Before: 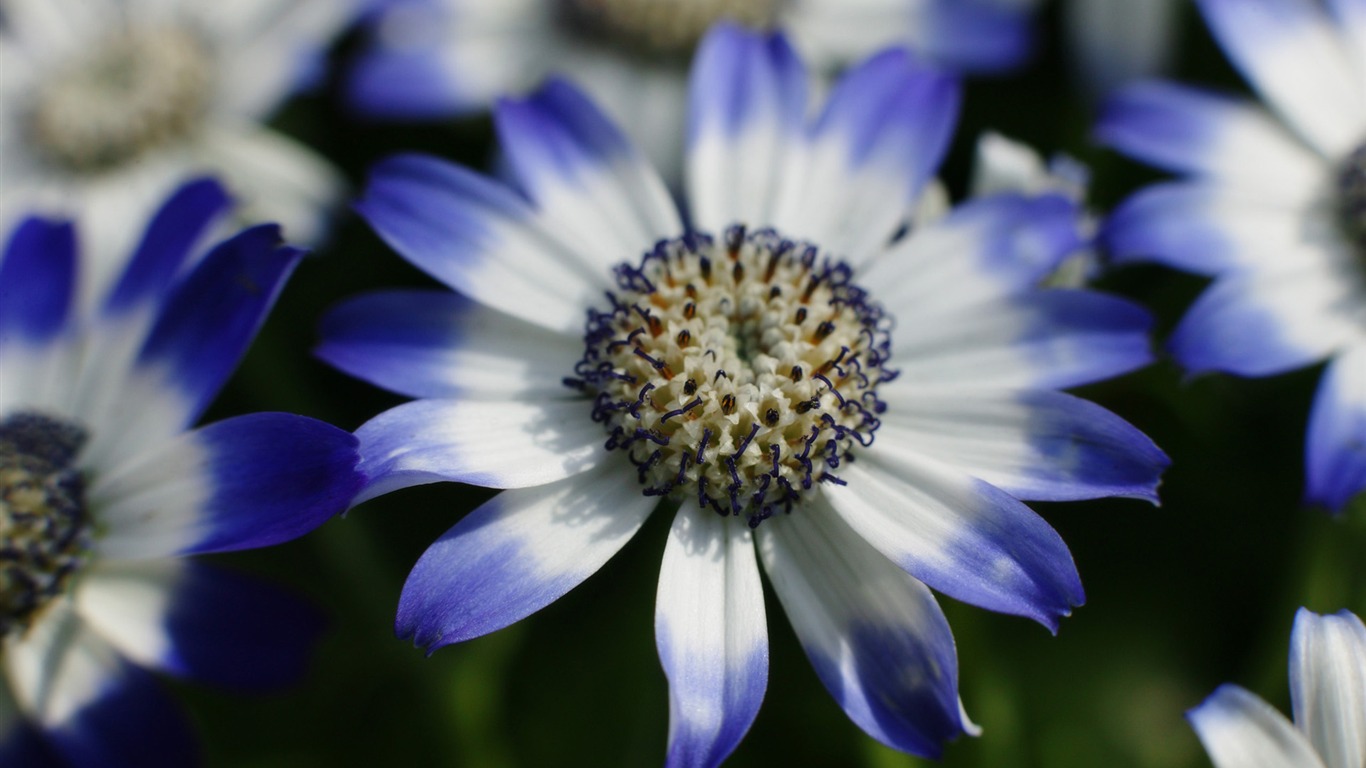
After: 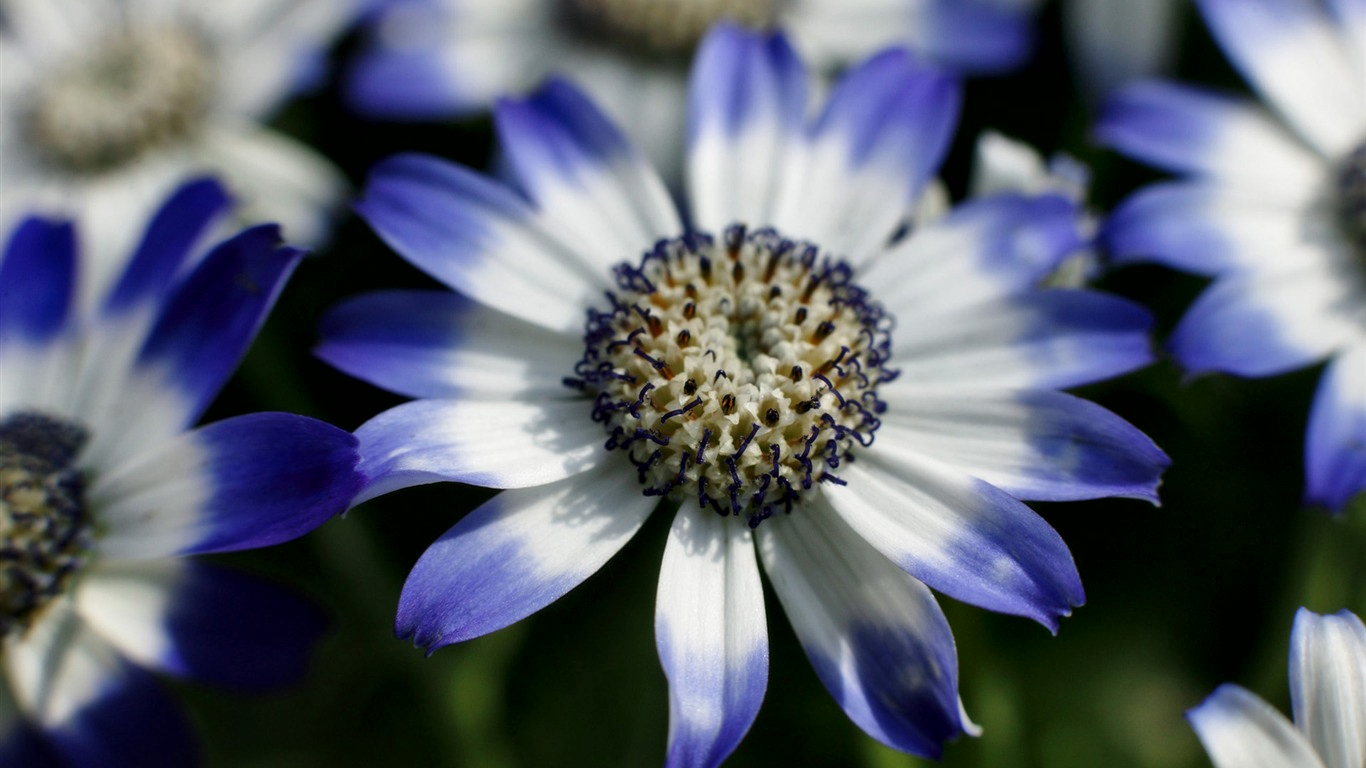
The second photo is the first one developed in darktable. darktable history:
local contrast: mode bilateral grid, contrast 20, coarseness 50, detail 159%, midtone range 0.2
